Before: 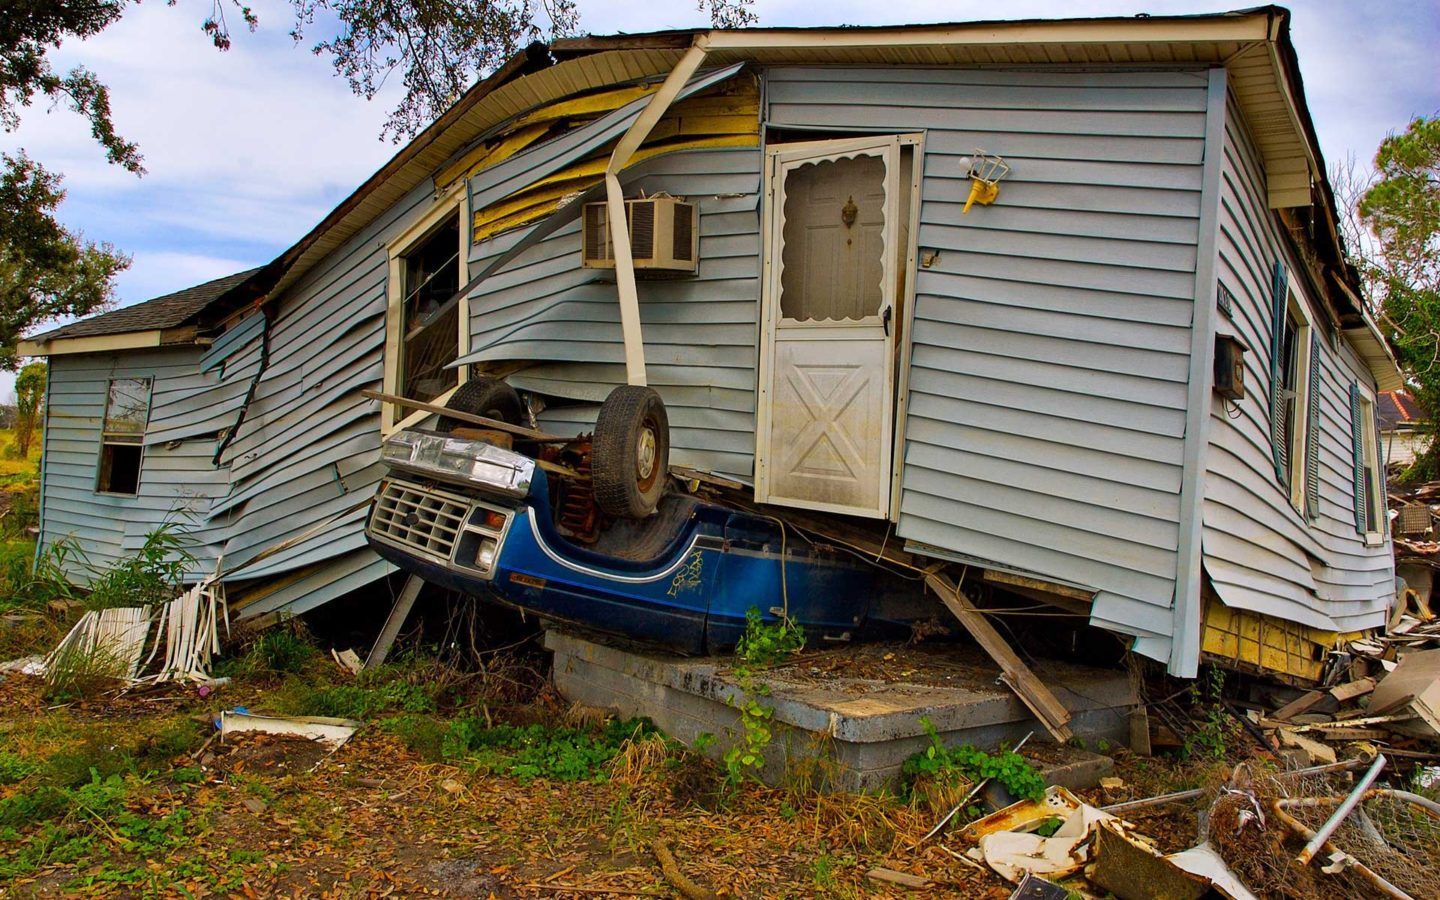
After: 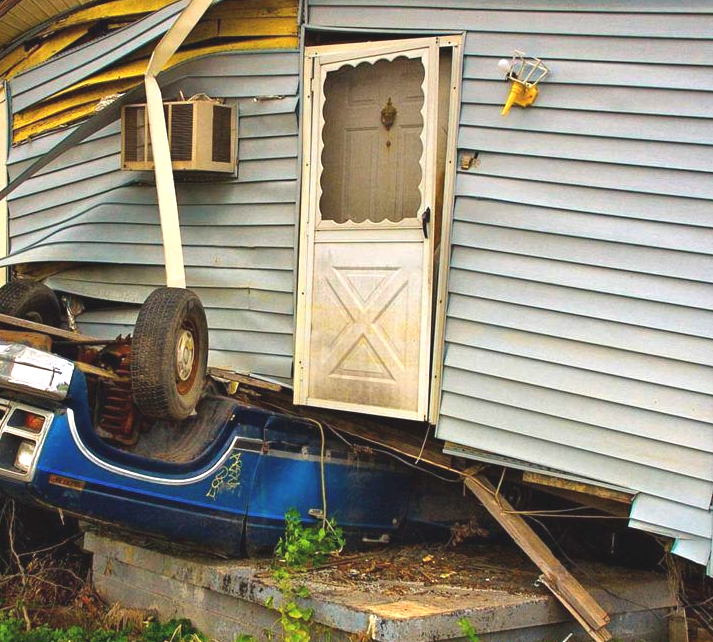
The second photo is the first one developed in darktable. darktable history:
crop: left 32.075%, top 10.976%, right 18.355%, bottom 17.596%
exposure: black level correction -0.005, exposure 1 EV, compensate highlight preservation false
